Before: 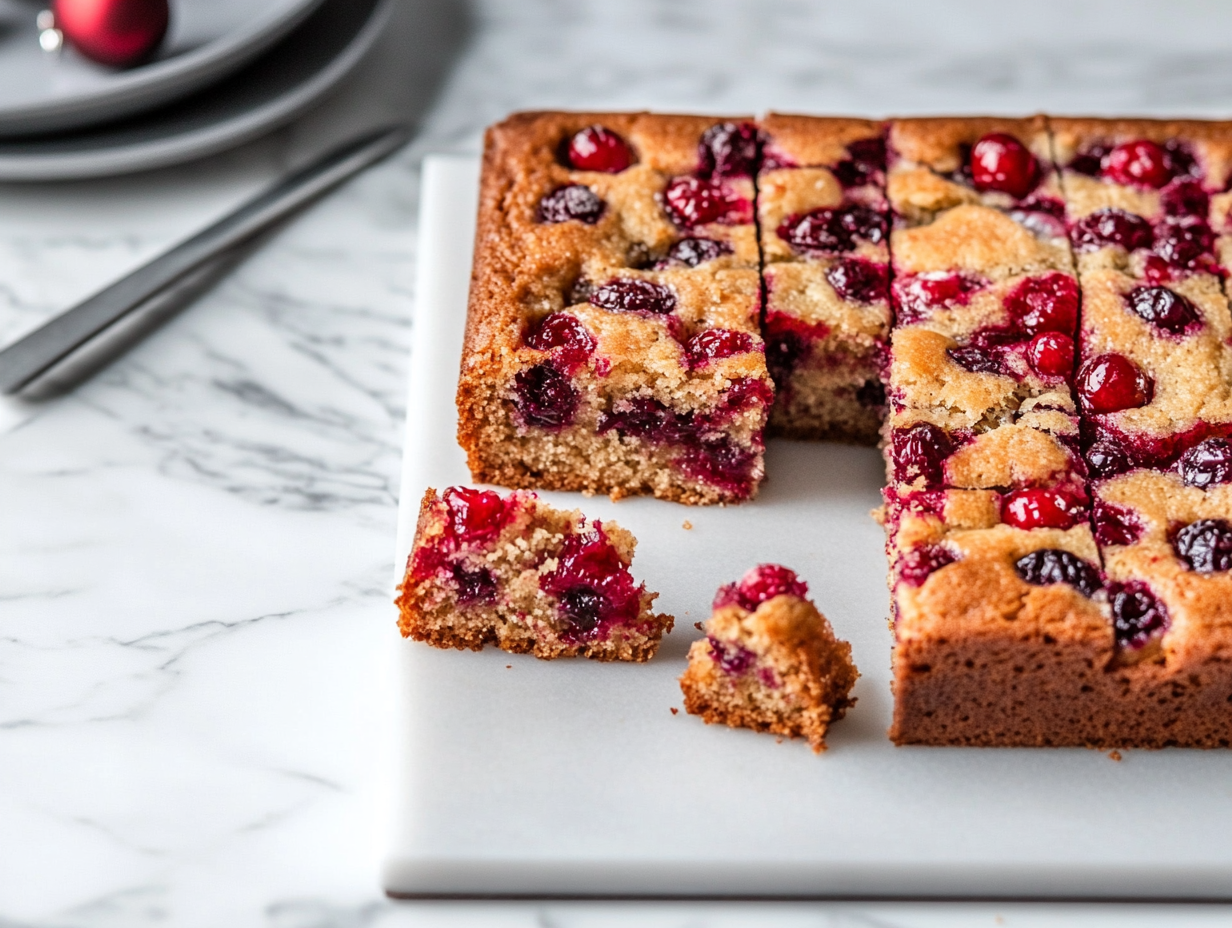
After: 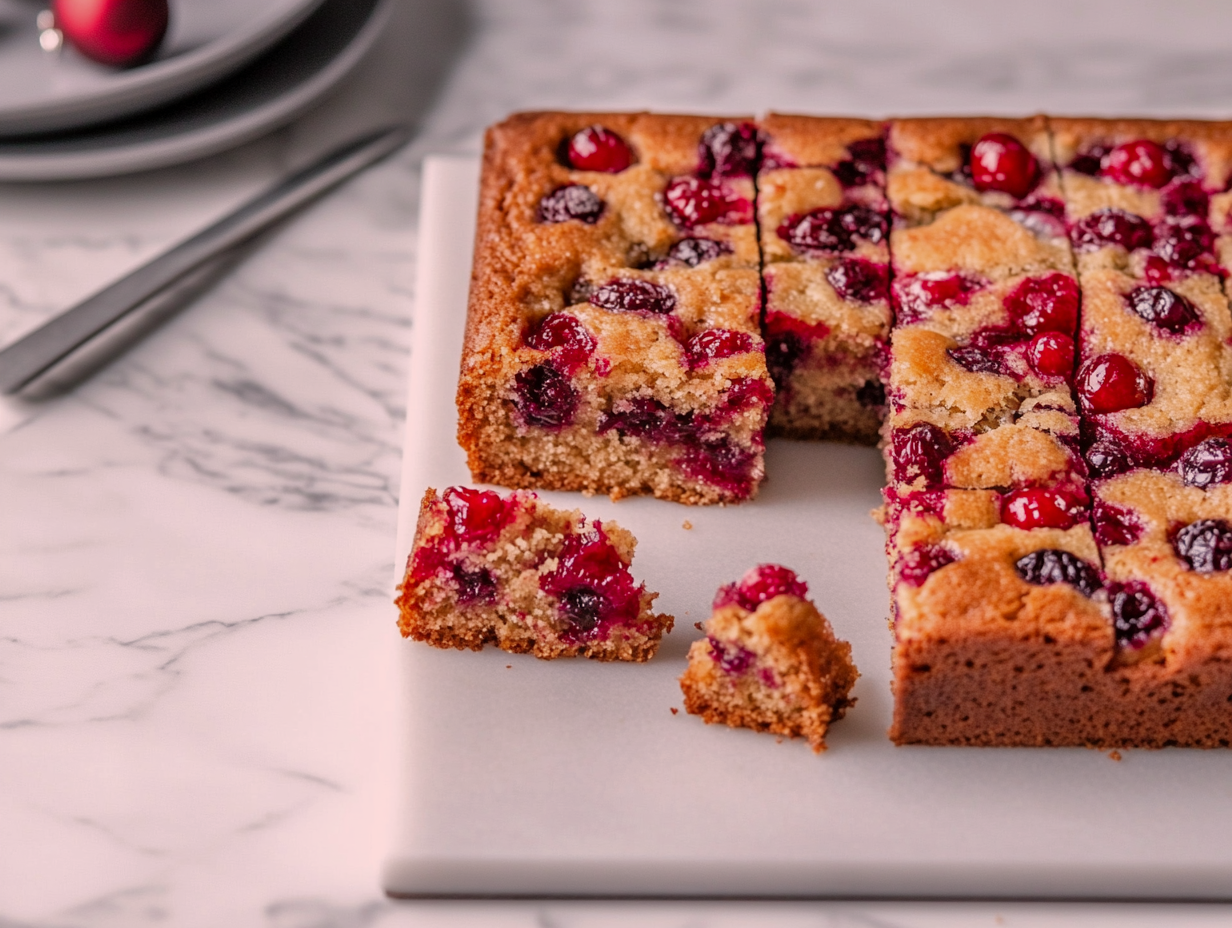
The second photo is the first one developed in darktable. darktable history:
color correction: highlights a* 12.8, highlights b* 5.58
tone equalizer: -8 EV 0.248 EV, -7 EV 0.441 EV, -6 EV 0.38 EV, -5 EV 0.21 EV, -3 EV -0.269 EV, -2 EV -0.444 EV, -1 EV -0.436 EV, +0 EV -0.235 EV, edges refinement/feathering 500, mask exposure compensation -1.57 EV, preserve details no
